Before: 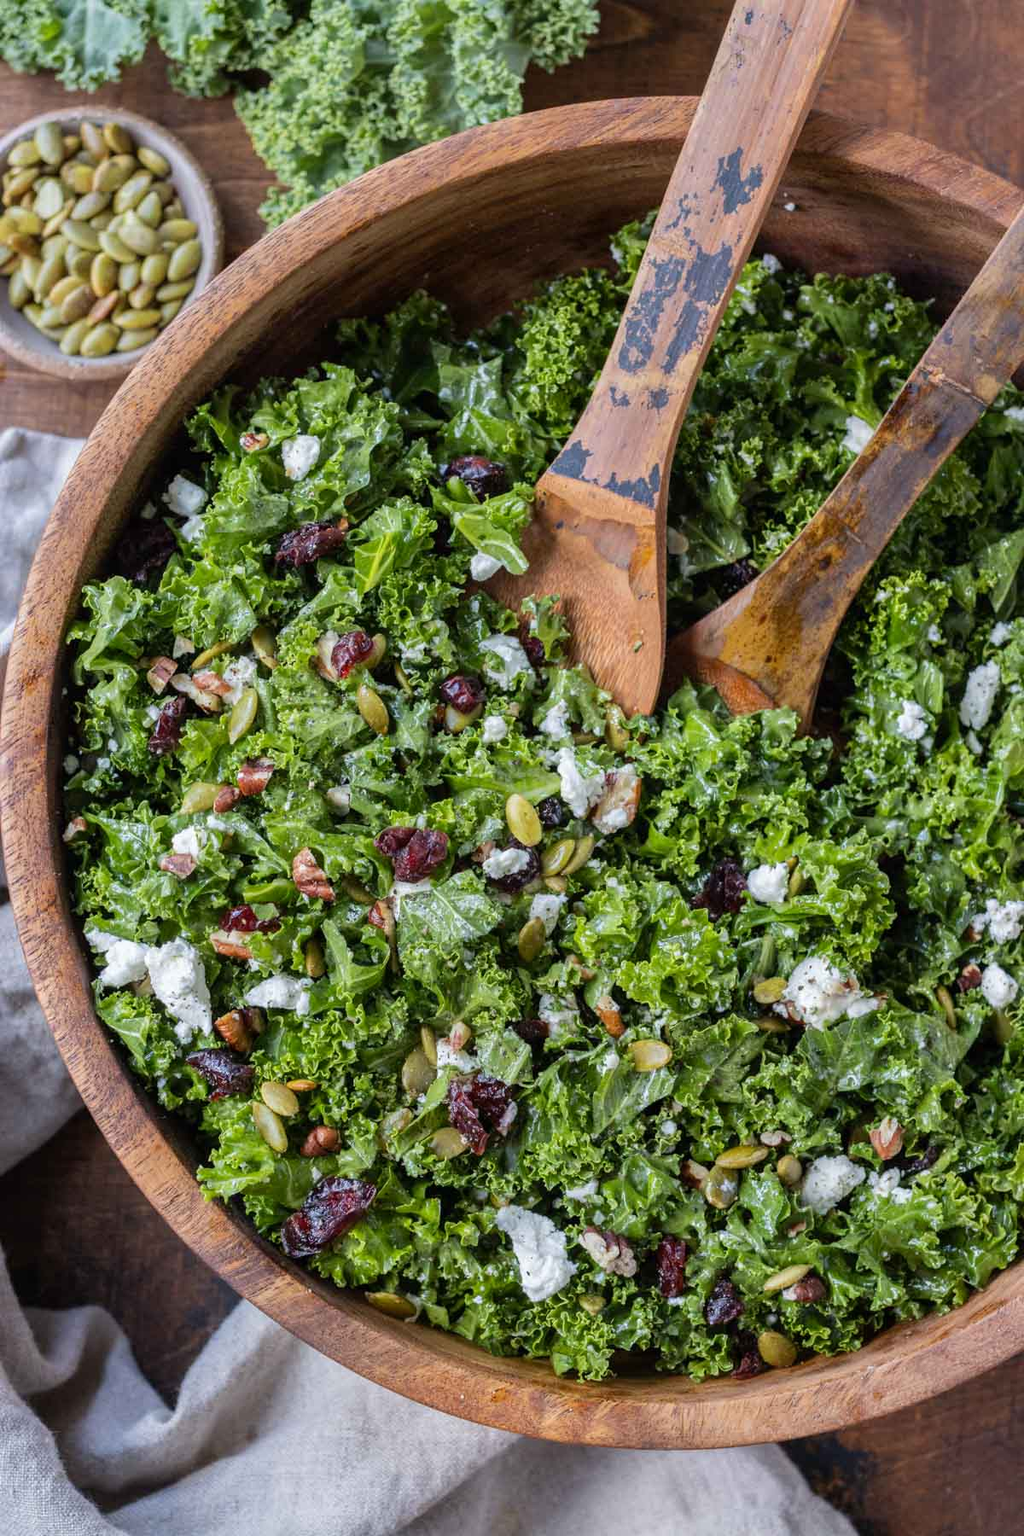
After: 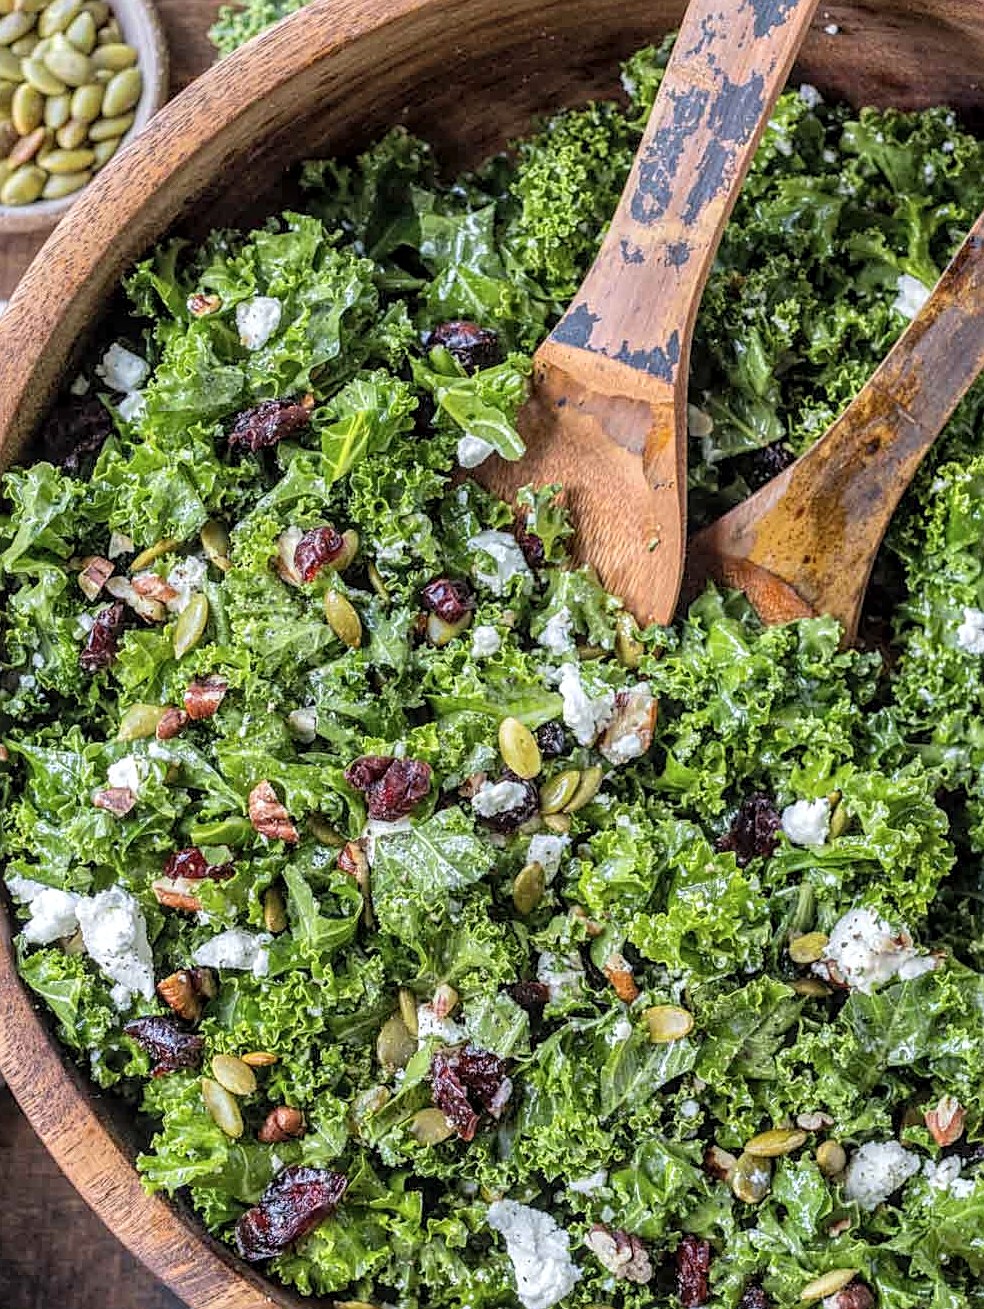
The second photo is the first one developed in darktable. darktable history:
contrast brightness saturation: brightness 0.13
crop: left 7.856%, top 11.836%, right 10.12%, bottom 15.387%
sharpen: on, module defaults
local contrast: highlights 61%, detail 143%, midtone range 0.428
